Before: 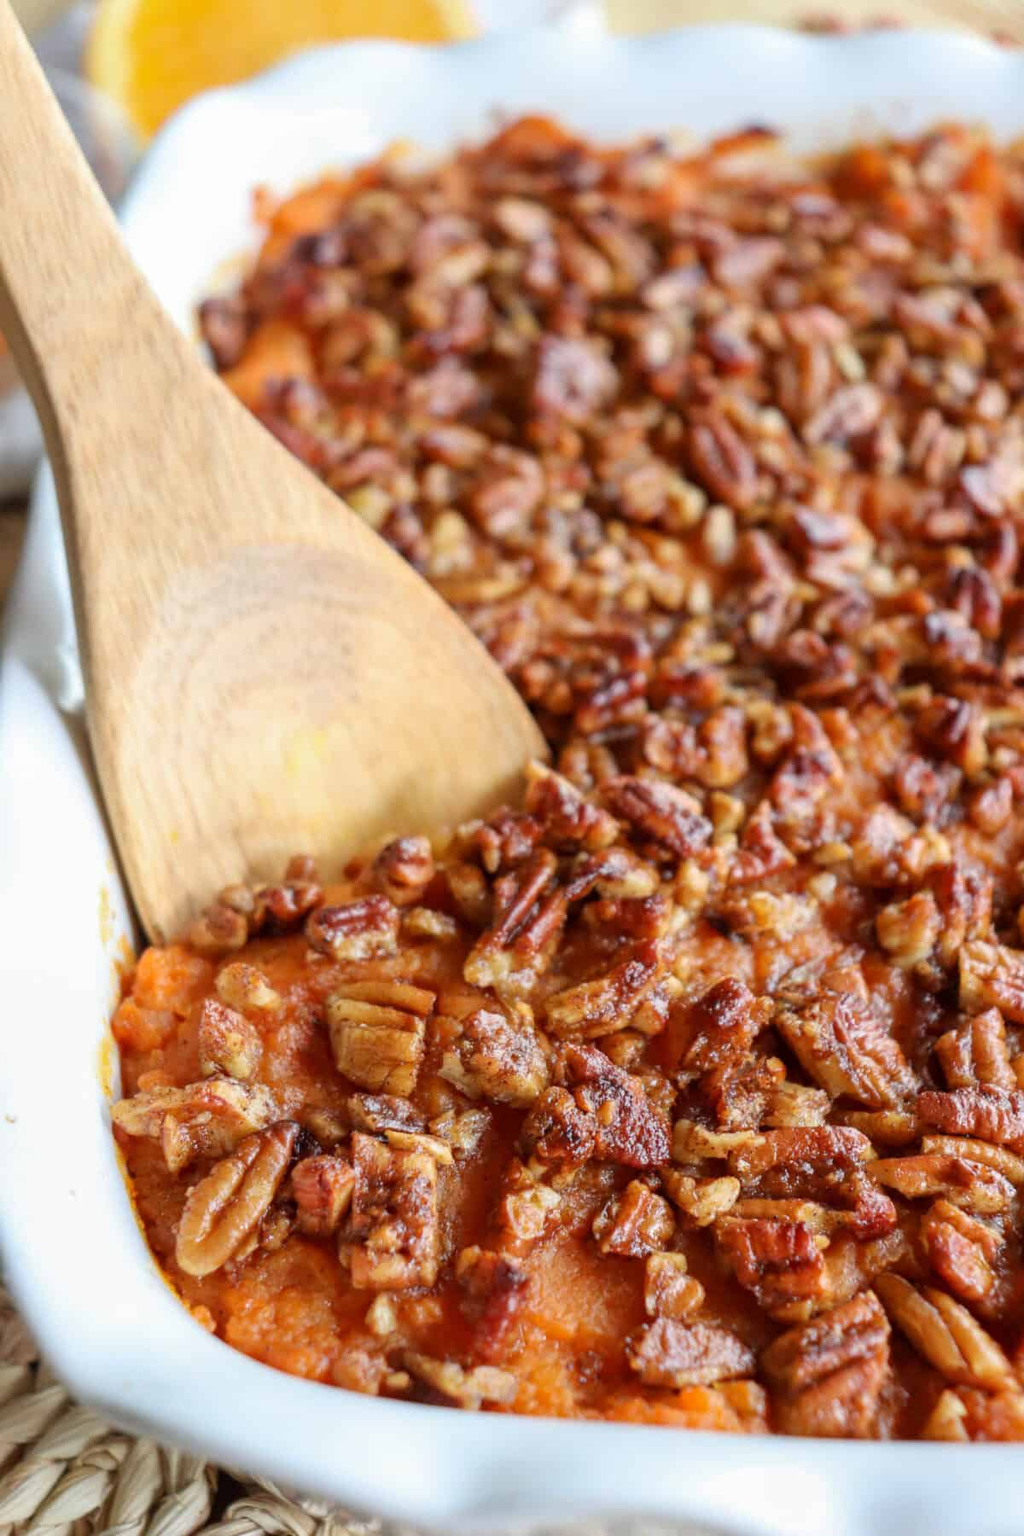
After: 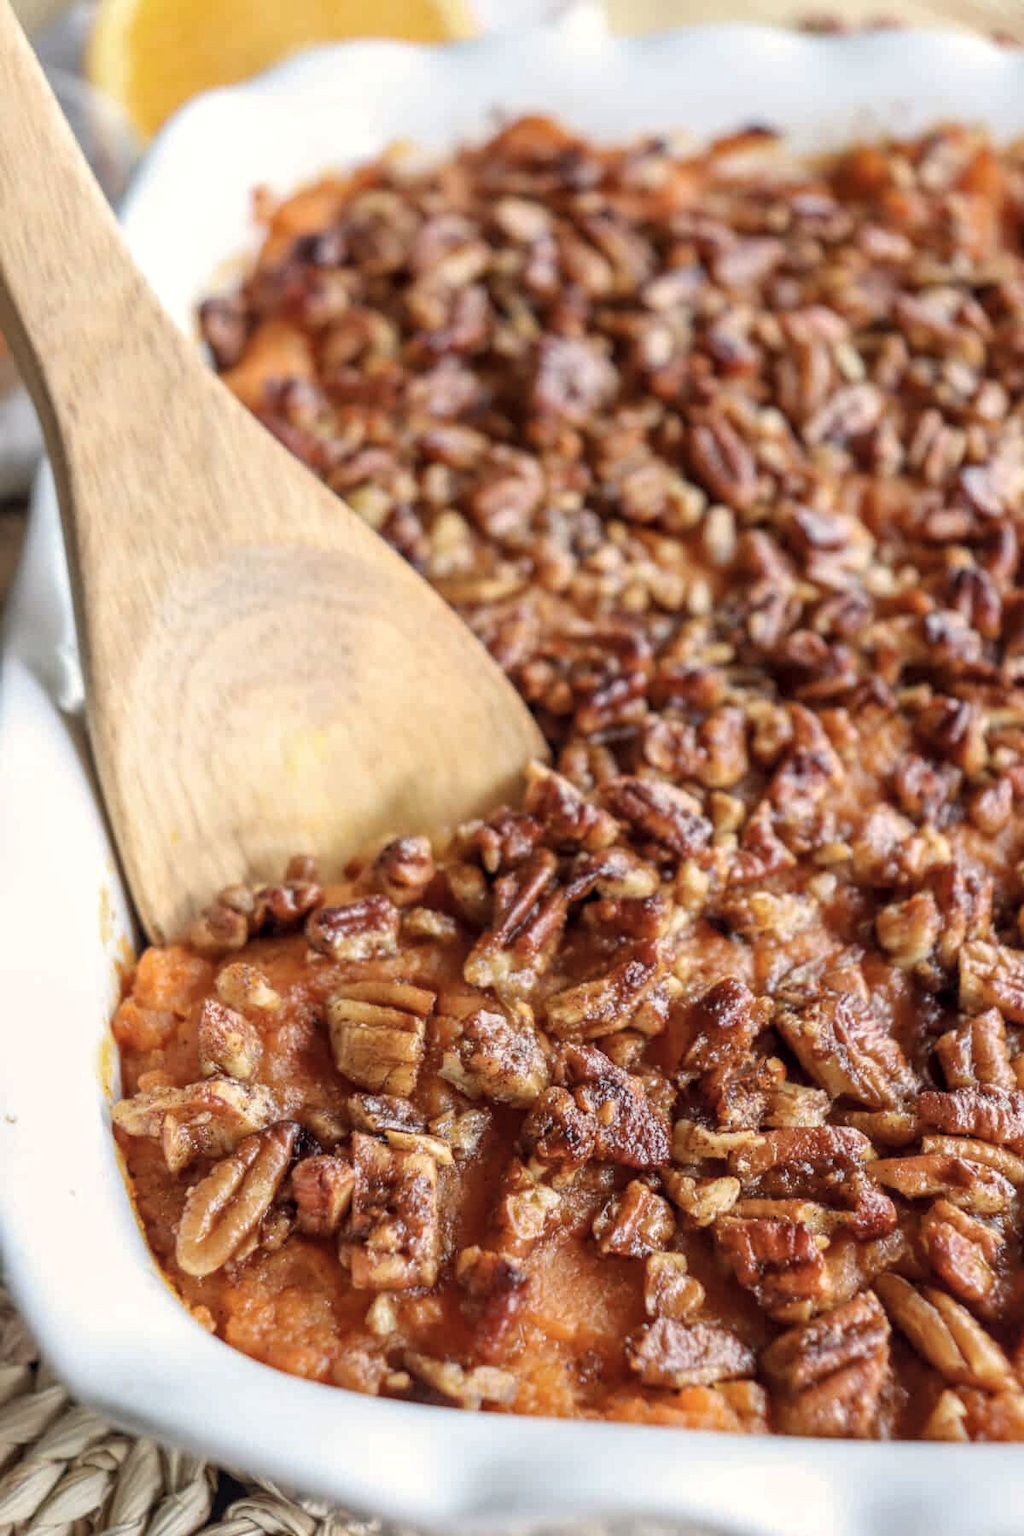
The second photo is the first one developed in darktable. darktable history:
color correction: highlights a* 2.75, highlights b* 5, shadows a* -2.04, shadows b* -4.84, saturation 0.8
local contrast: on, module defaults
